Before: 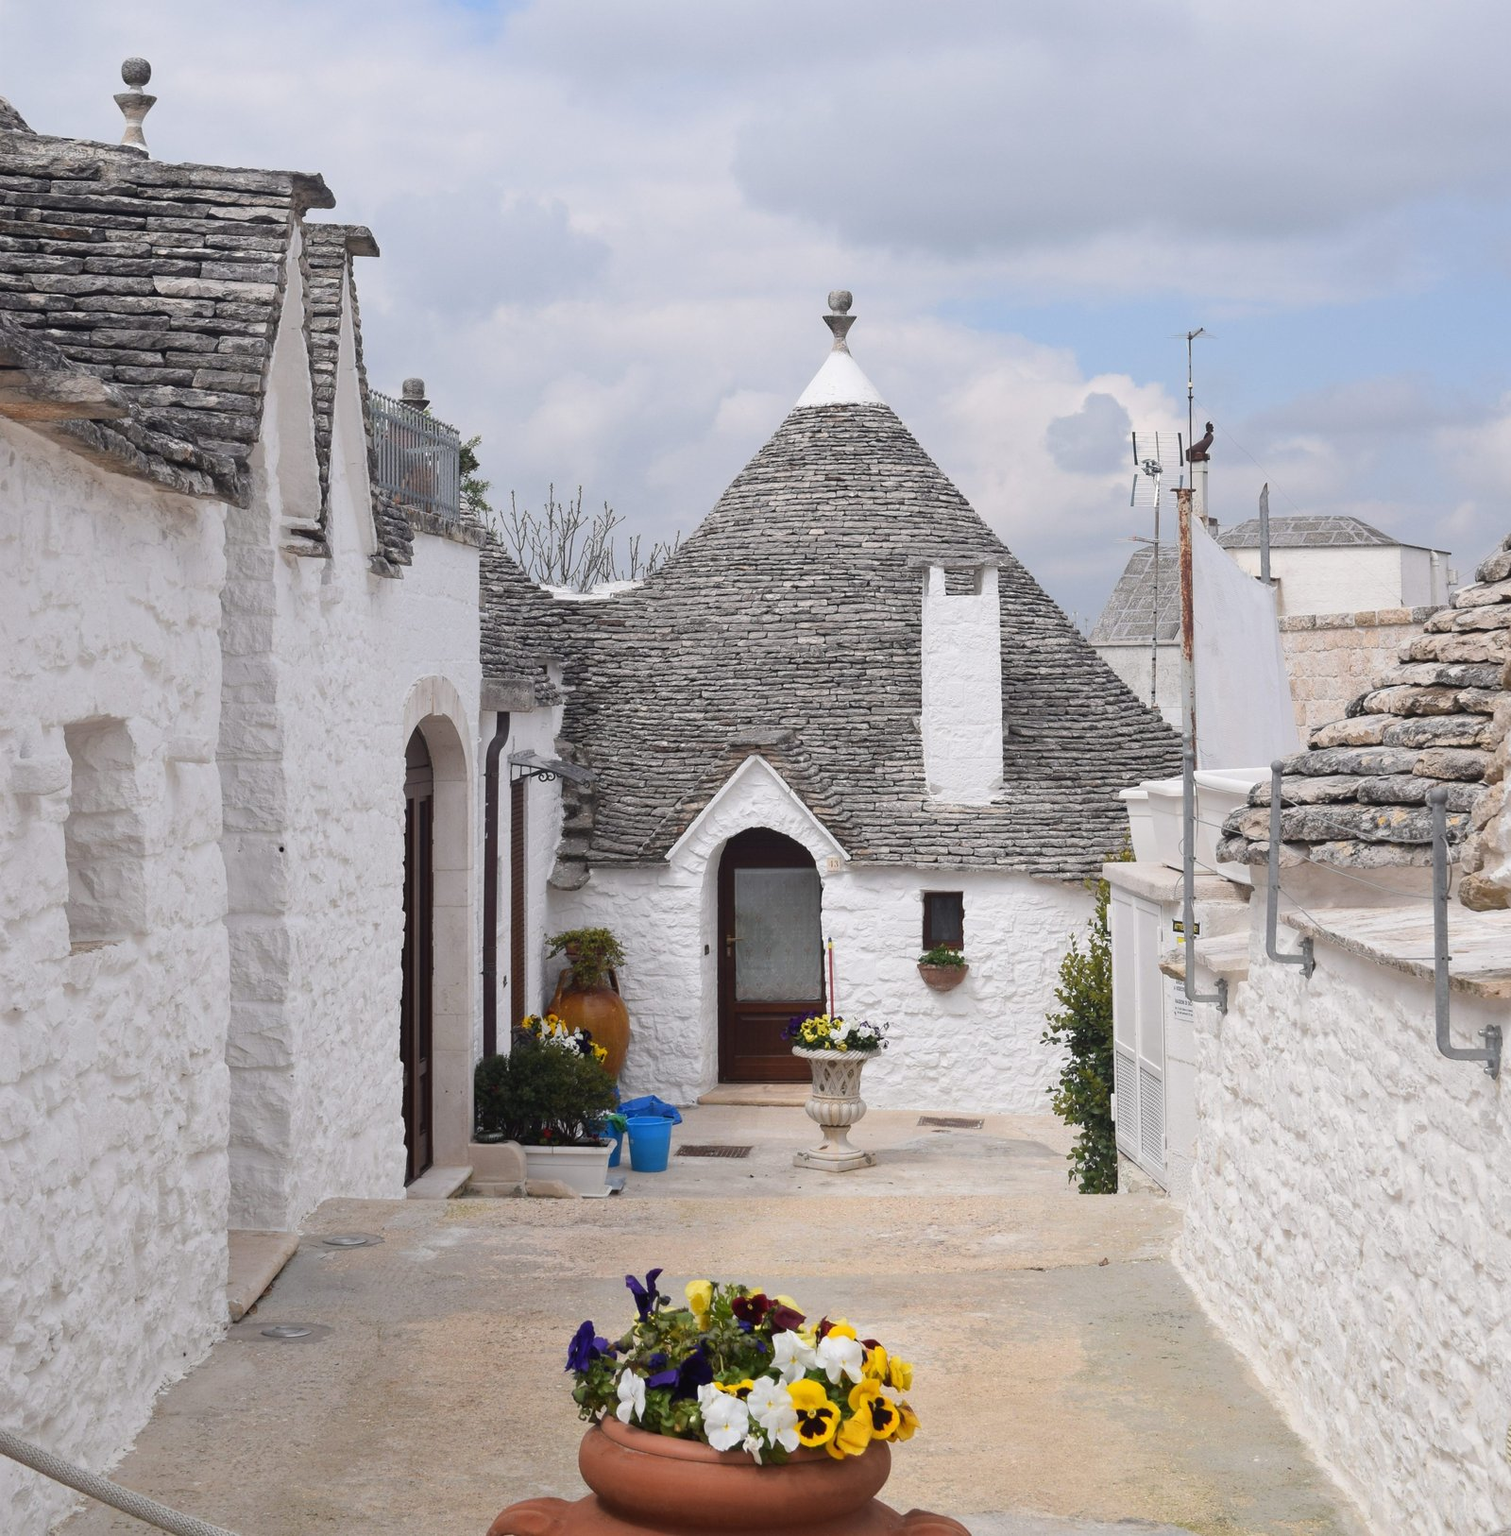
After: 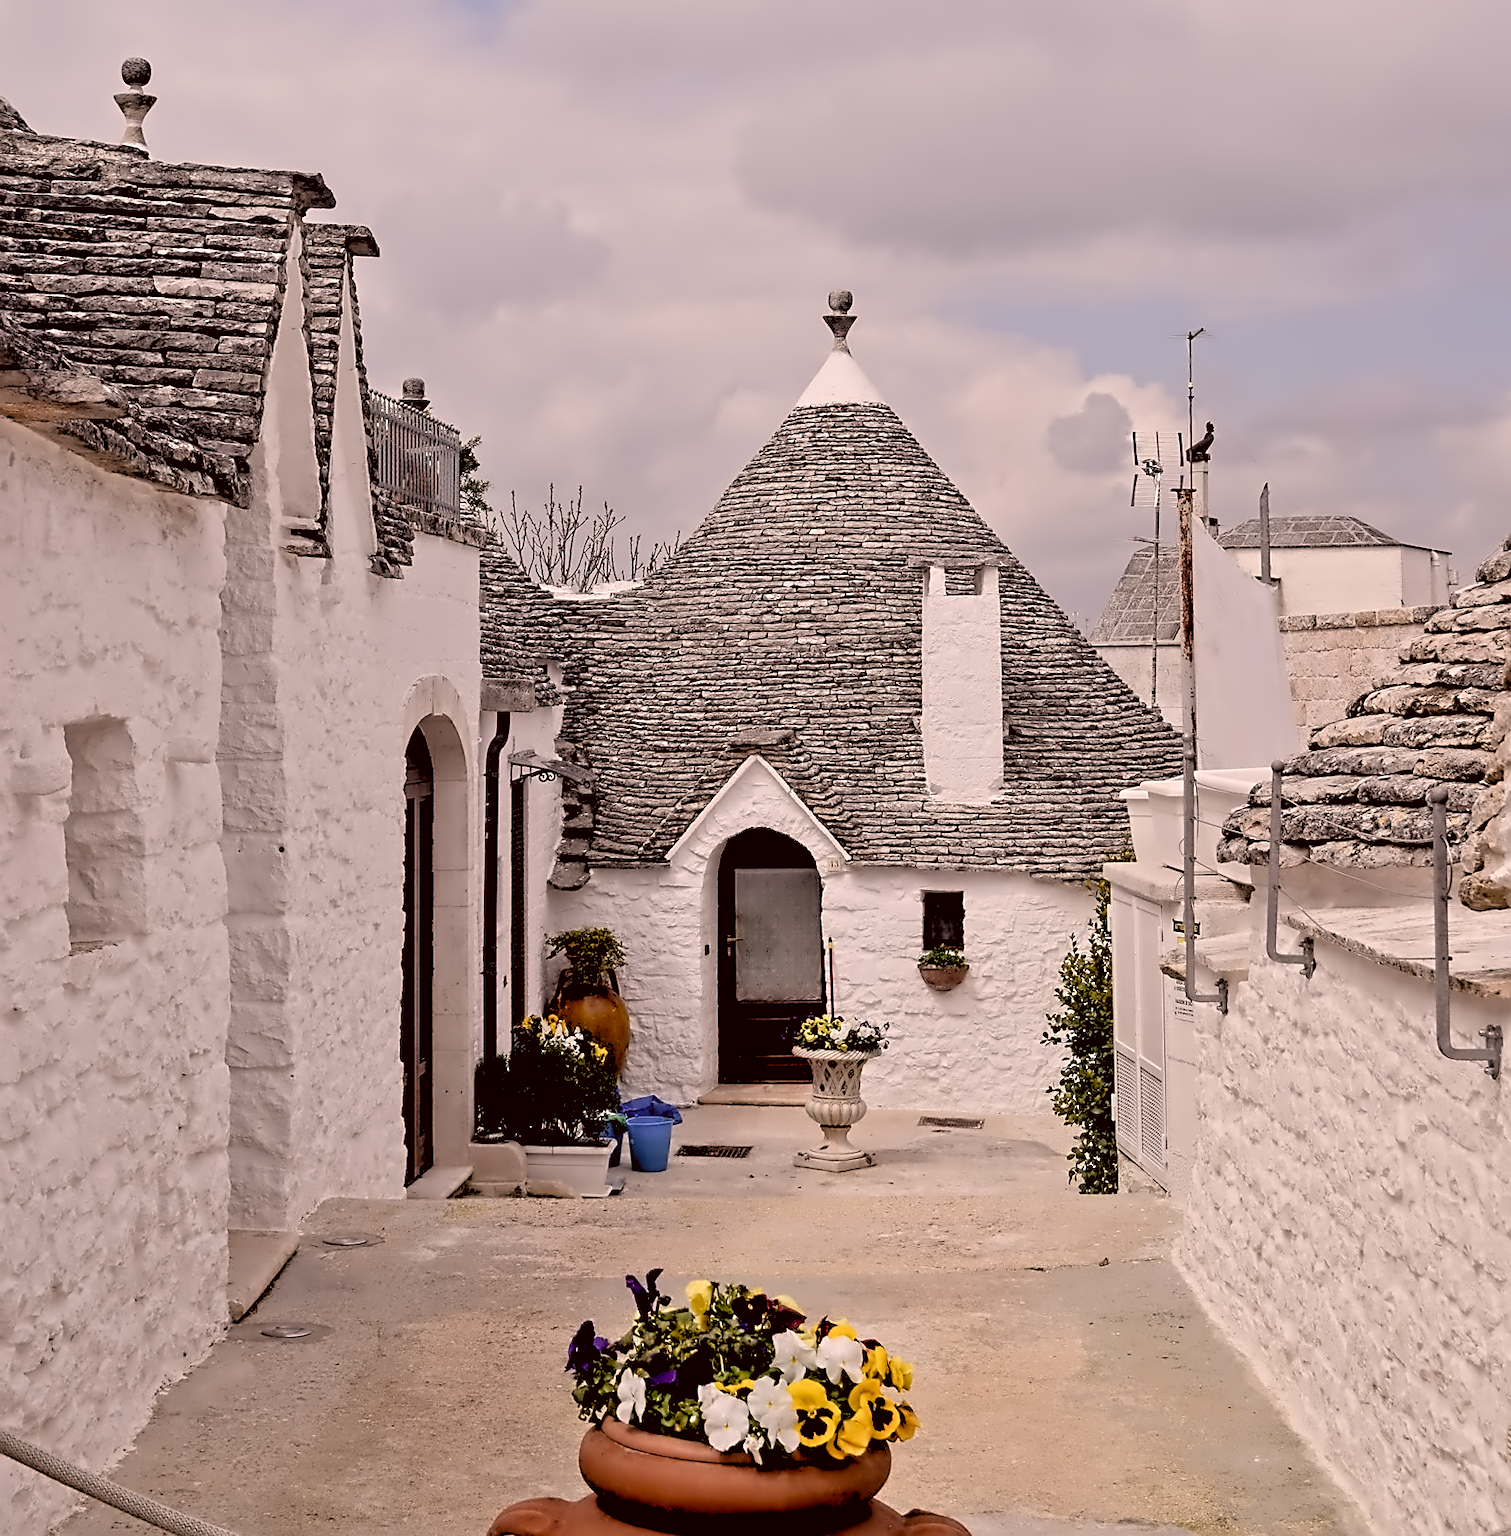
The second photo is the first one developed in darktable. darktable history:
base curve: curves: ch0 [(0, 0) (0.303, 0.277) (1, 1)]
exposure: black level correction 0.029, exposure -0.073 EV, compensate highlight preservation false
rgb levels: preserve colors sum RGB, levels [[0.038, 0.433, 0.934], [0, 0.5, 1], [0, 0.5, 1]]
contrast equalizer: octaves 7, y [[0.5, 0.542, 0.583, 0.625, 0.667, 0.708], [0.5 ×6], [0.5 ×6], [0, 0.033, 0.067, 0.1, 0.133, 0.167], [0, 0.05, 0.1, 0.15, 0.2, 0.25]]
color correction: highlights a* 10.21, highlights b* 9.79, shadows a* 8.61, shadows b* 7.88, saturation 0.8
sharpen: on, module defaults
